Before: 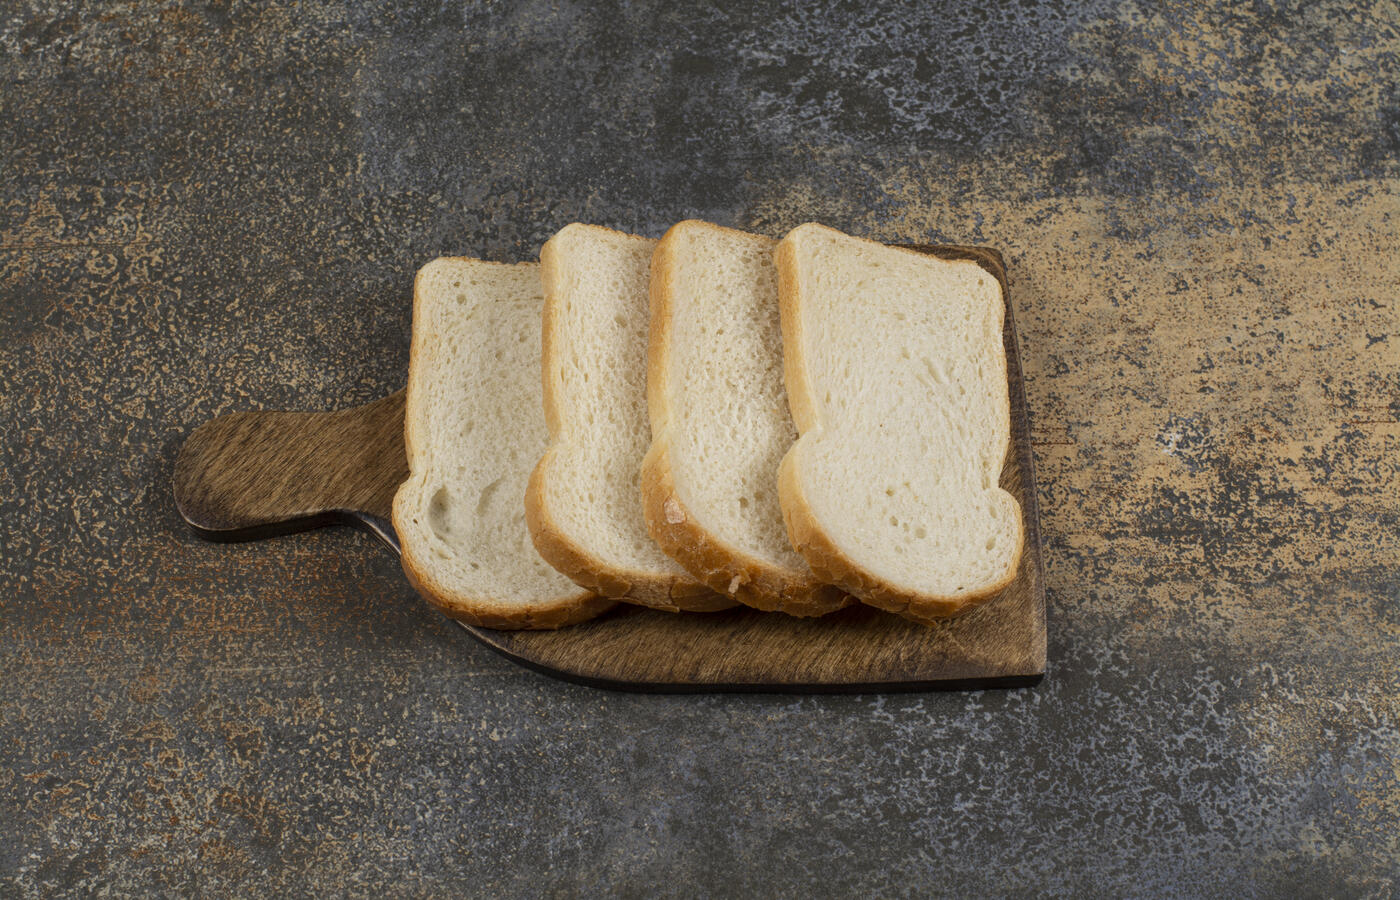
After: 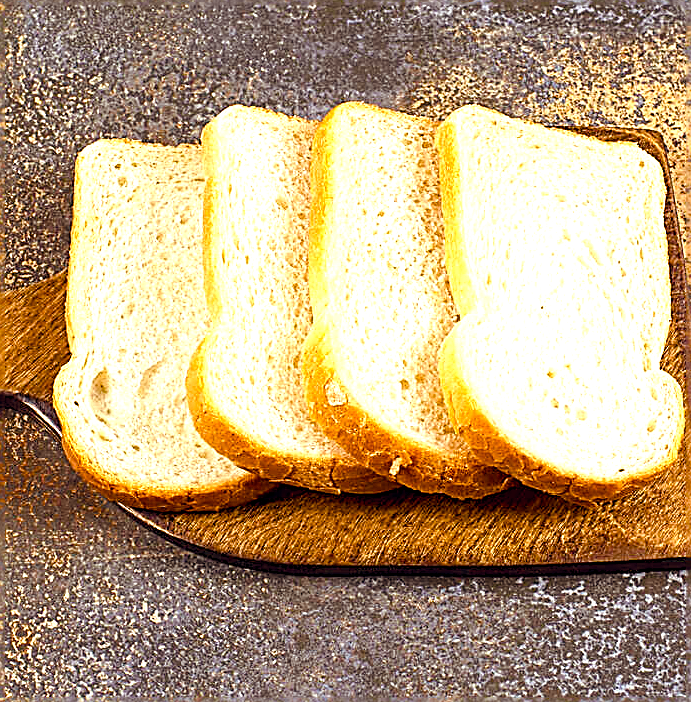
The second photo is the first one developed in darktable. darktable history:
color balance rgb: power › chroma 1.561%, power › hue 28.63°, global offset › chroma 0.058%, global offset › hue 253.97°, perceptual saturation grading › global saturation 40.472%, perceptual saturation grading › highlights -25.17%, perceptual saturation grading › mid-tones 35.264%, perceptual saturation grading › shadows 34.493%, global vibrance 20%
crop and rotate: angle 0.016°, left 24.22%, top 13.183%, right 26.377%, bottom 8.7%
sharpen: amount 1.861
exposure: black level correction 0, exposure 1.445 EV, compensate highlight preservation false
